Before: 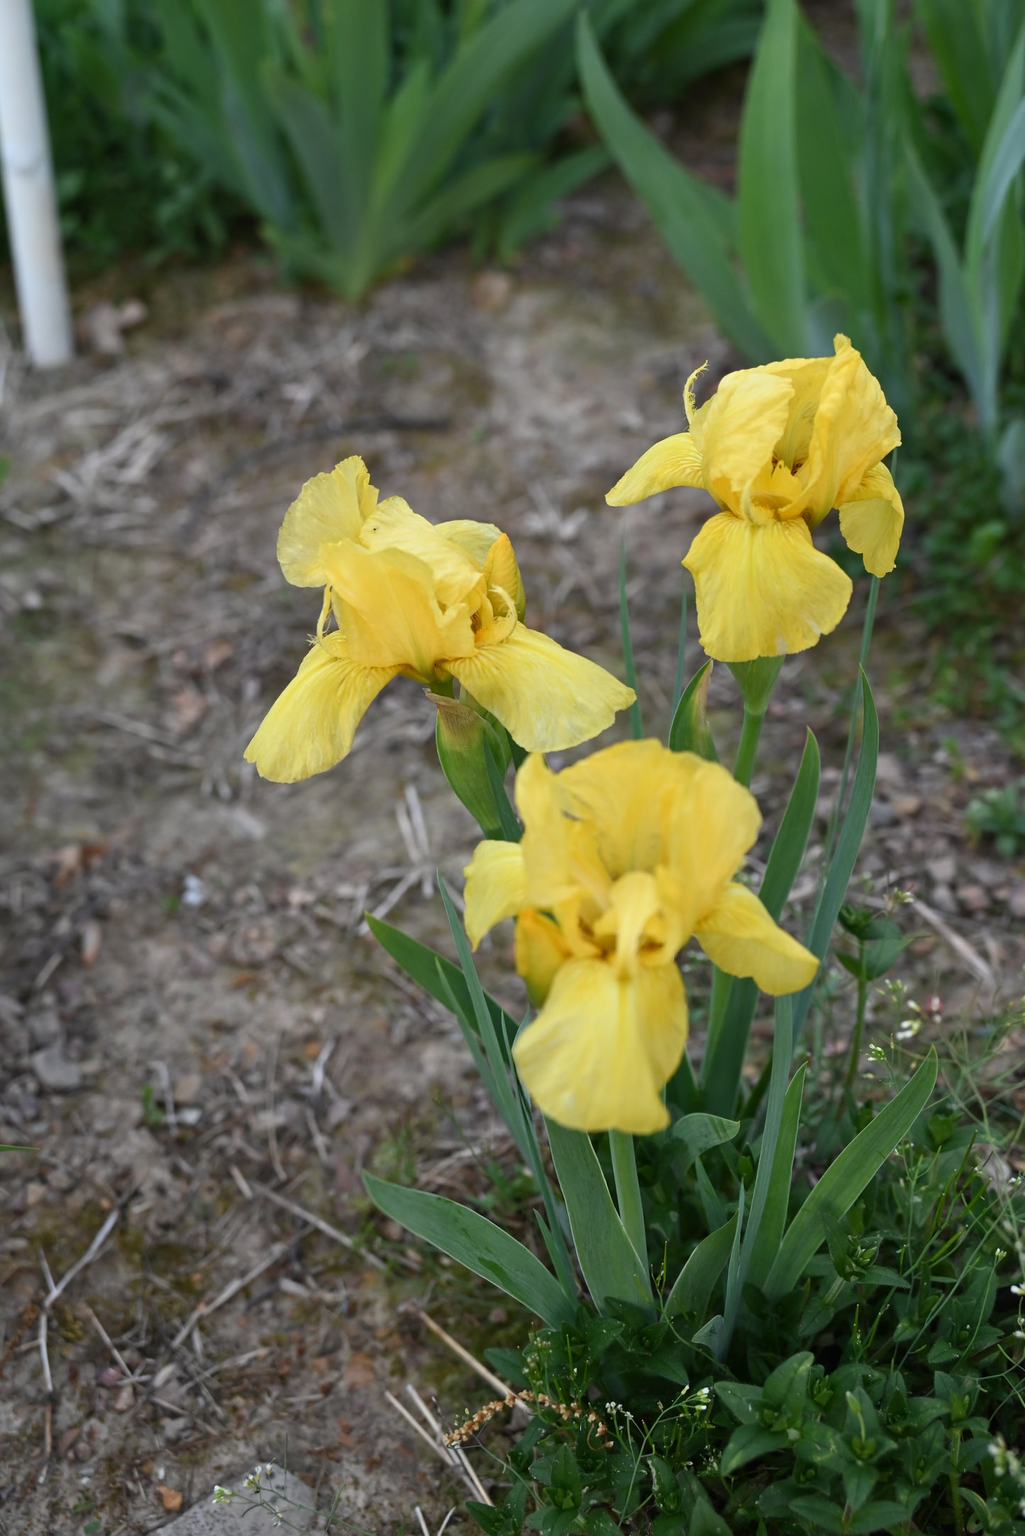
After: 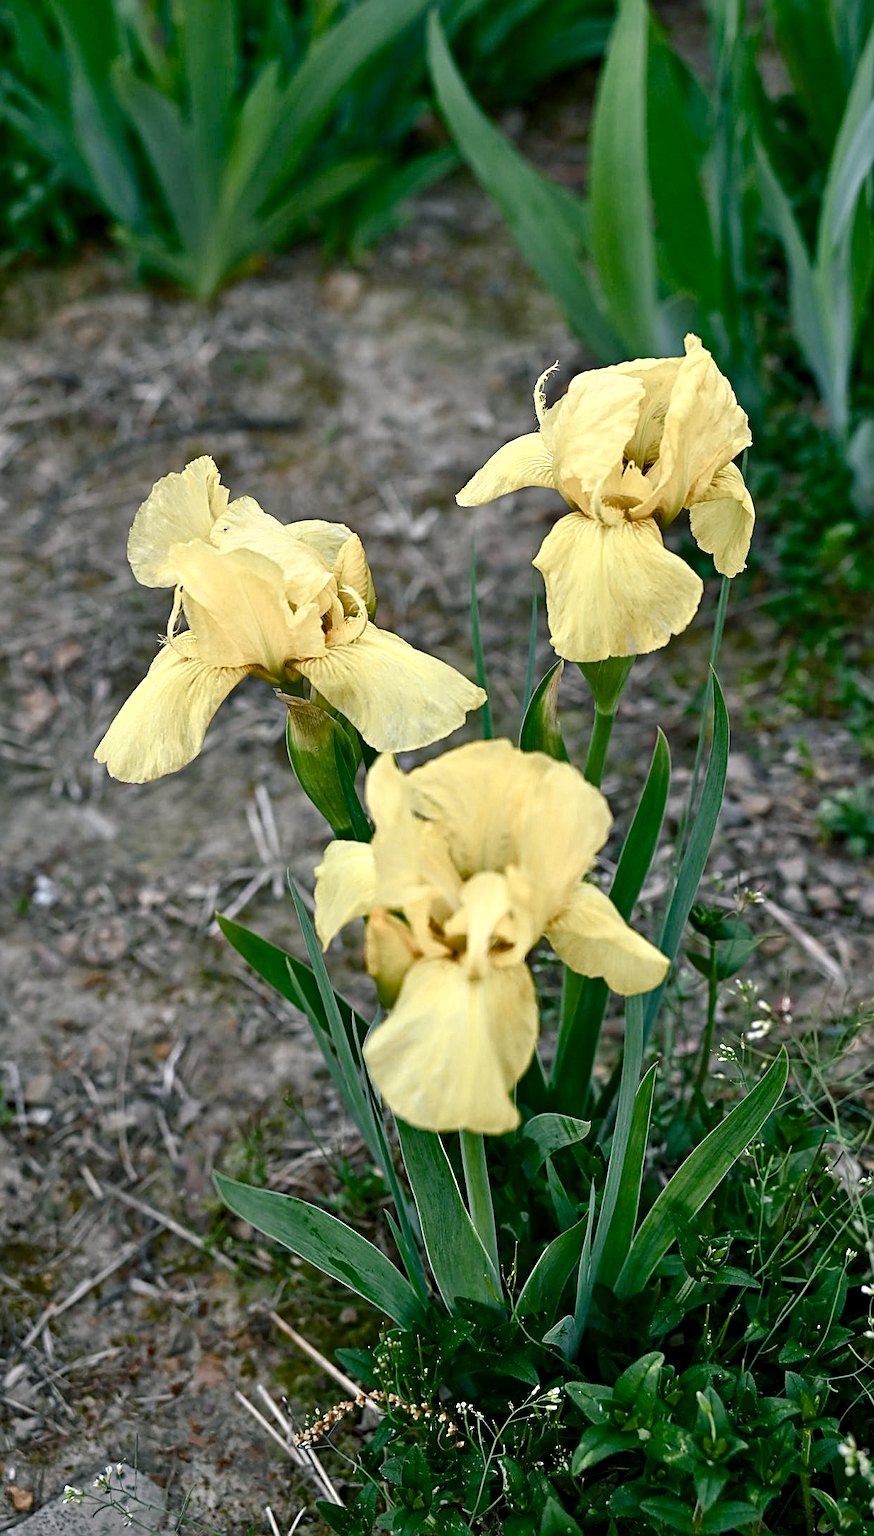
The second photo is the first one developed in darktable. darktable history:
local contrast: mode bilateral grid, contrast 10, coarseness 24, detail 115%, midtone range 0.2
crop and rotate: left 14.63%
shadows and highlights: shadows 31.01, highlights 1.84, soften with gaussian
sharpen: on, module defaults
contrast equalizer: octaves 7, y [[0.51, 0.537, 0.559, 0.574, 0.599, 0.618], [0.5 ×6], [0.5 ×6], [0 ×6], [0 ×6]]
color balance rgb: shadows lift › chroma 2.729%, shadows lift › hue 189.47°, perceptual saturation grading › global saturation 20%, perceptual saturation grading › highlights -49.128%, perceptual saturation grading › shadows 26.144%, perceptual brilliance grading › global brilliance 1.177%, perceptual brilliance grading › highlights -3.745%, saturation formula JzAzBz (2021)
contrast brightness saturation: saturation -0.048
